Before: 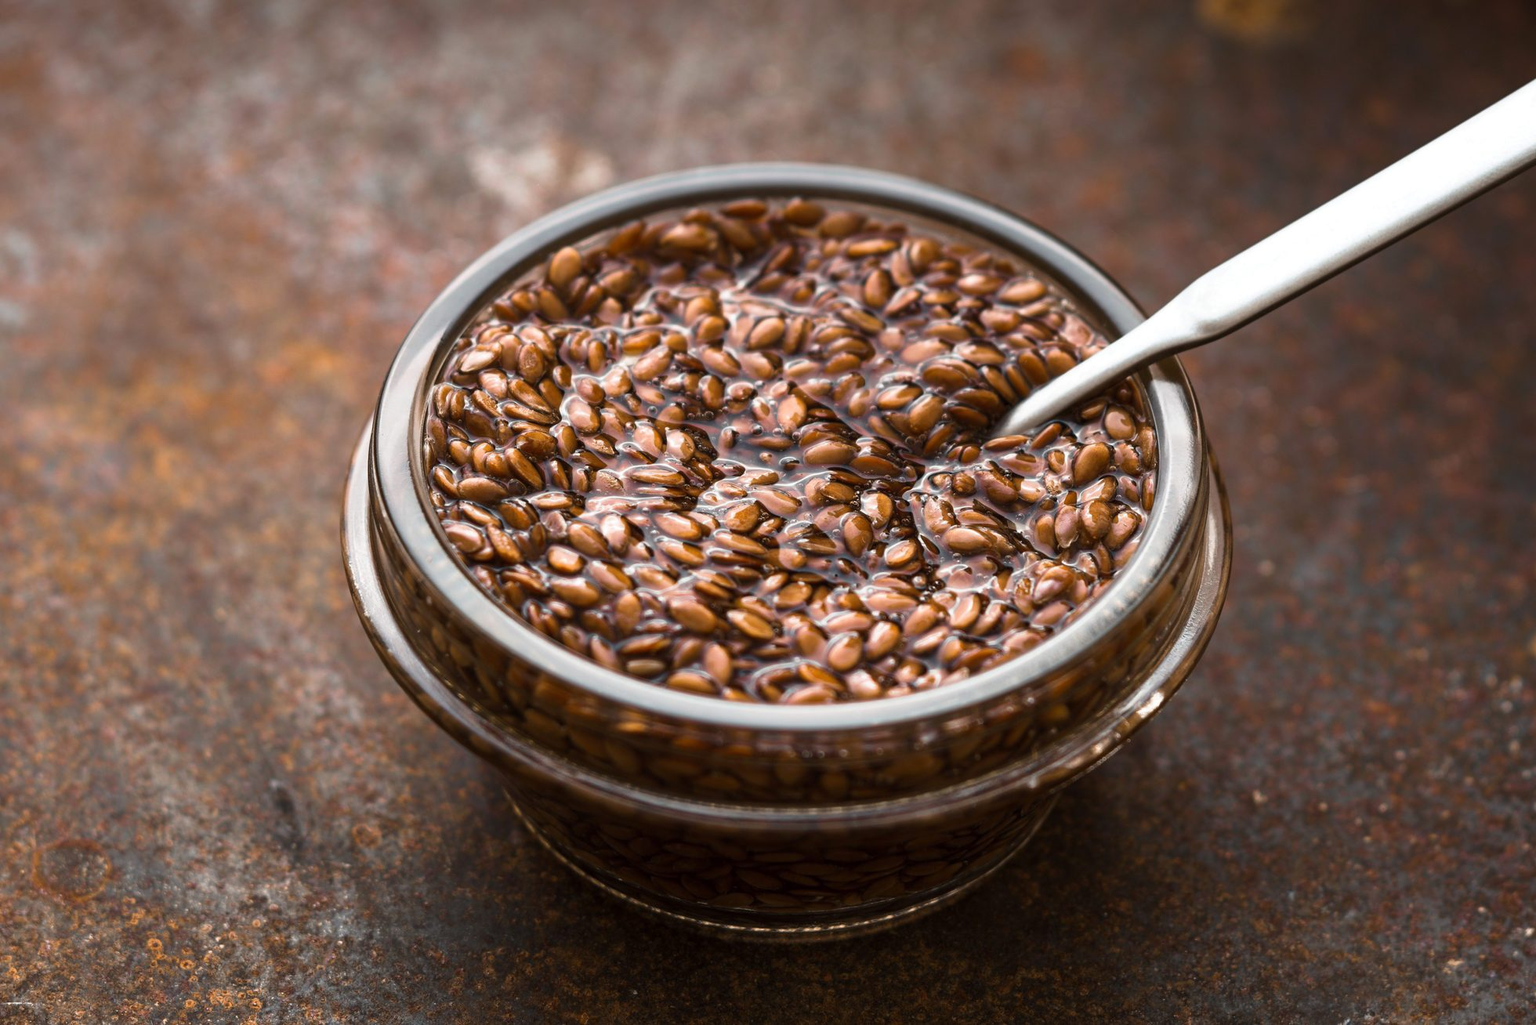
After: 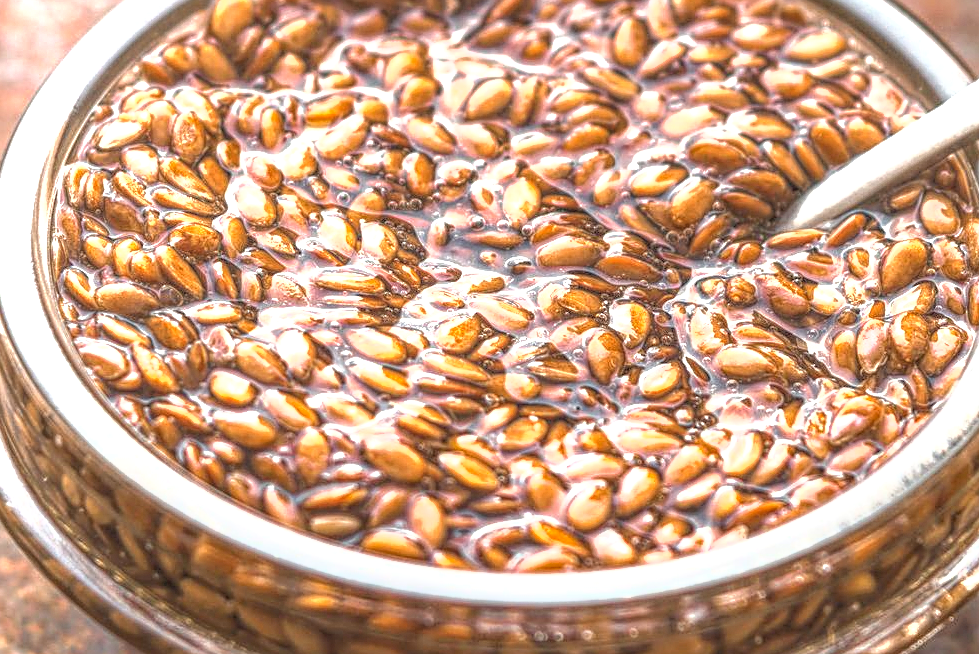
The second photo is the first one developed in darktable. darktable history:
exposure: black level correction 0, exposure 1.55 EV, compensate exposure bias true, compensate highlight preservation false
crop: left 25%, top 25%, right 25%, bottom 25%
sharpen: on, module defaults
local contrast: highlights 20%, shadows 30%, detail 200%, midtone range 0.2
